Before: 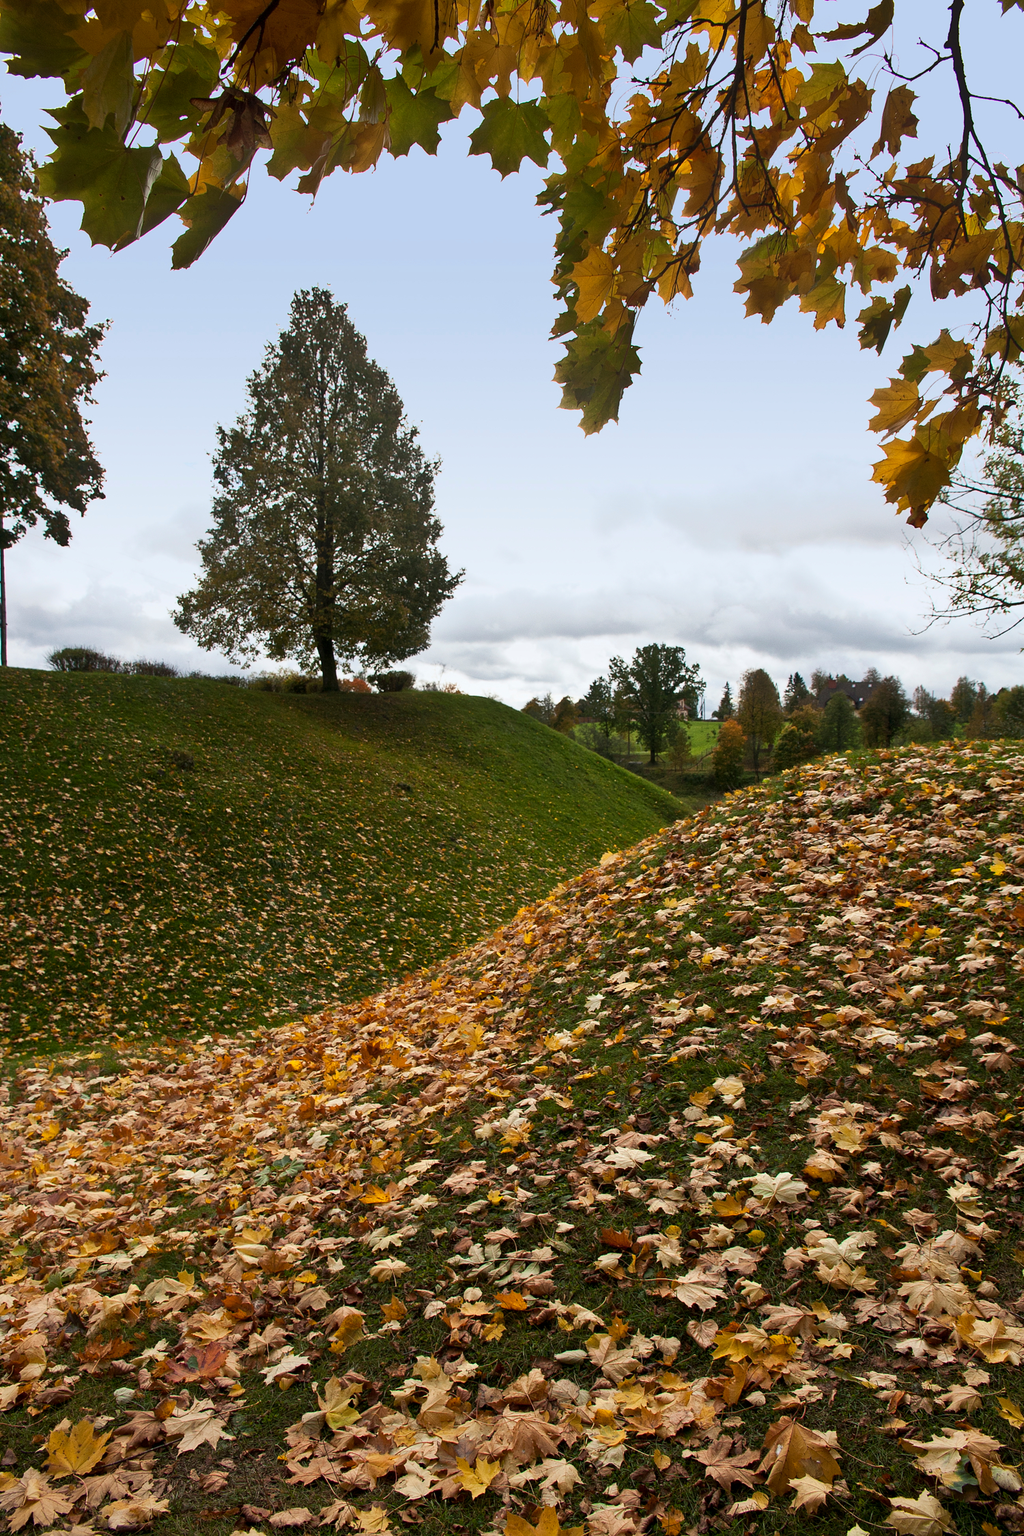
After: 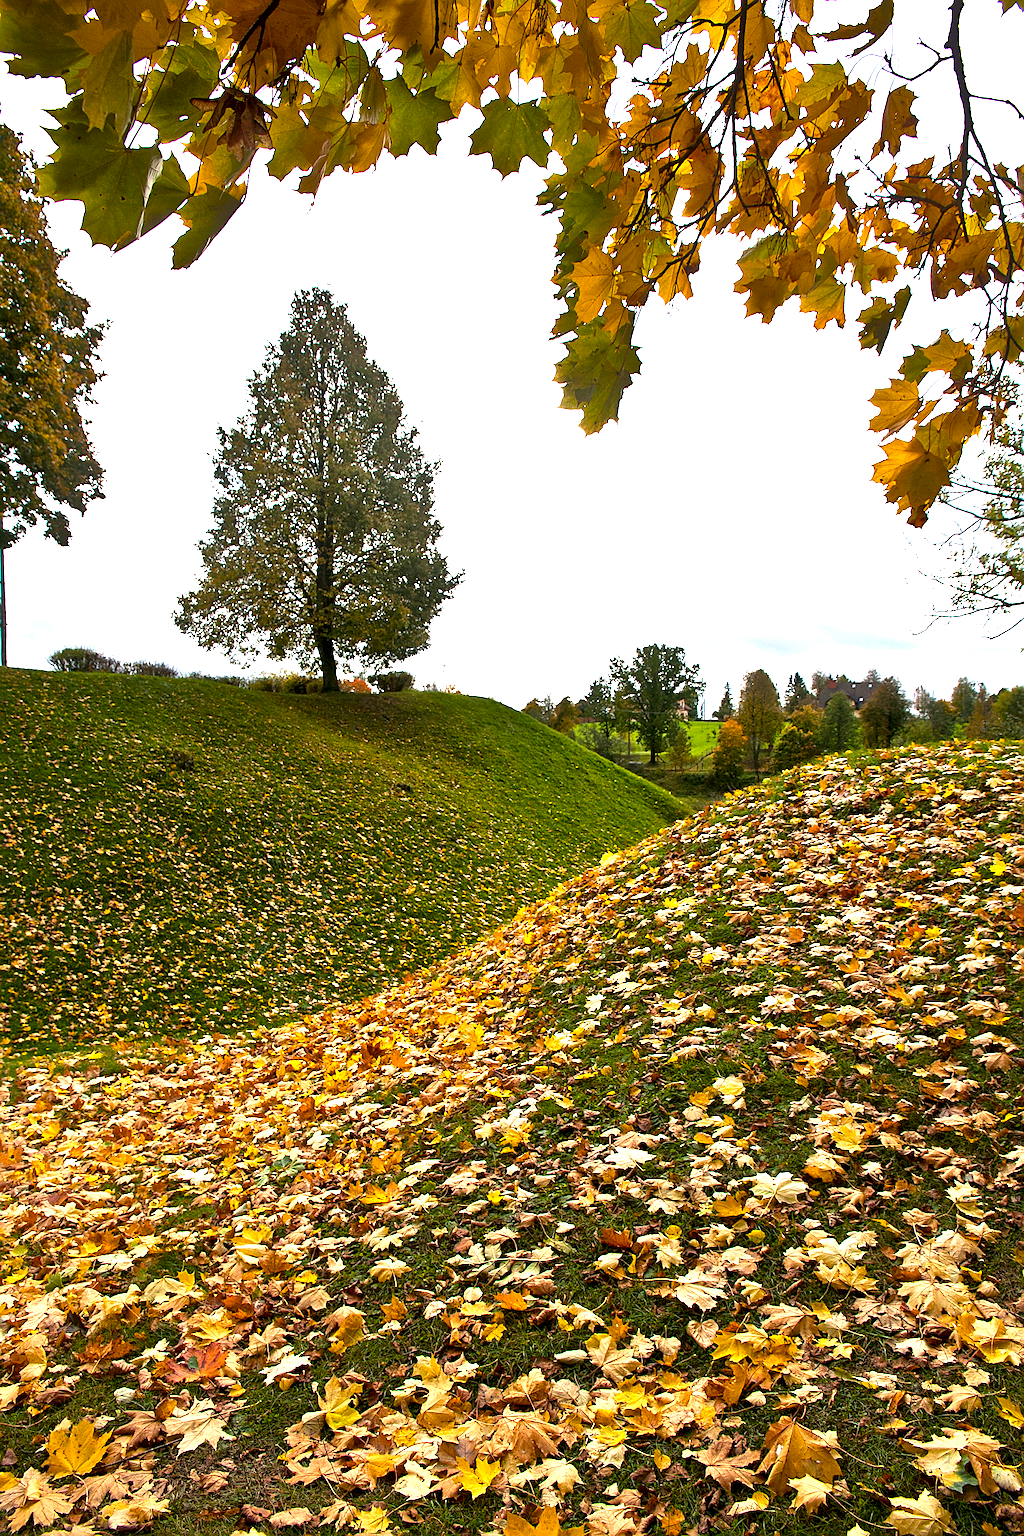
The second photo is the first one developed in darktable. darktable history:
local contrast: mode bilateral grid, contrast 25, coarseness 60, detail 151%, midtone range 0.2
sharpen: on, module defaults
color balance rgb: perceptual saturation grading › global saturation 25.694%, global vibrance 14.268%
exposure: black level correction 0, exposure 1.096 EV, compensate exposure bias true, compensate highlight preservation false
levels: mode automatic, levels [0.062, 0.494, 0.925]
